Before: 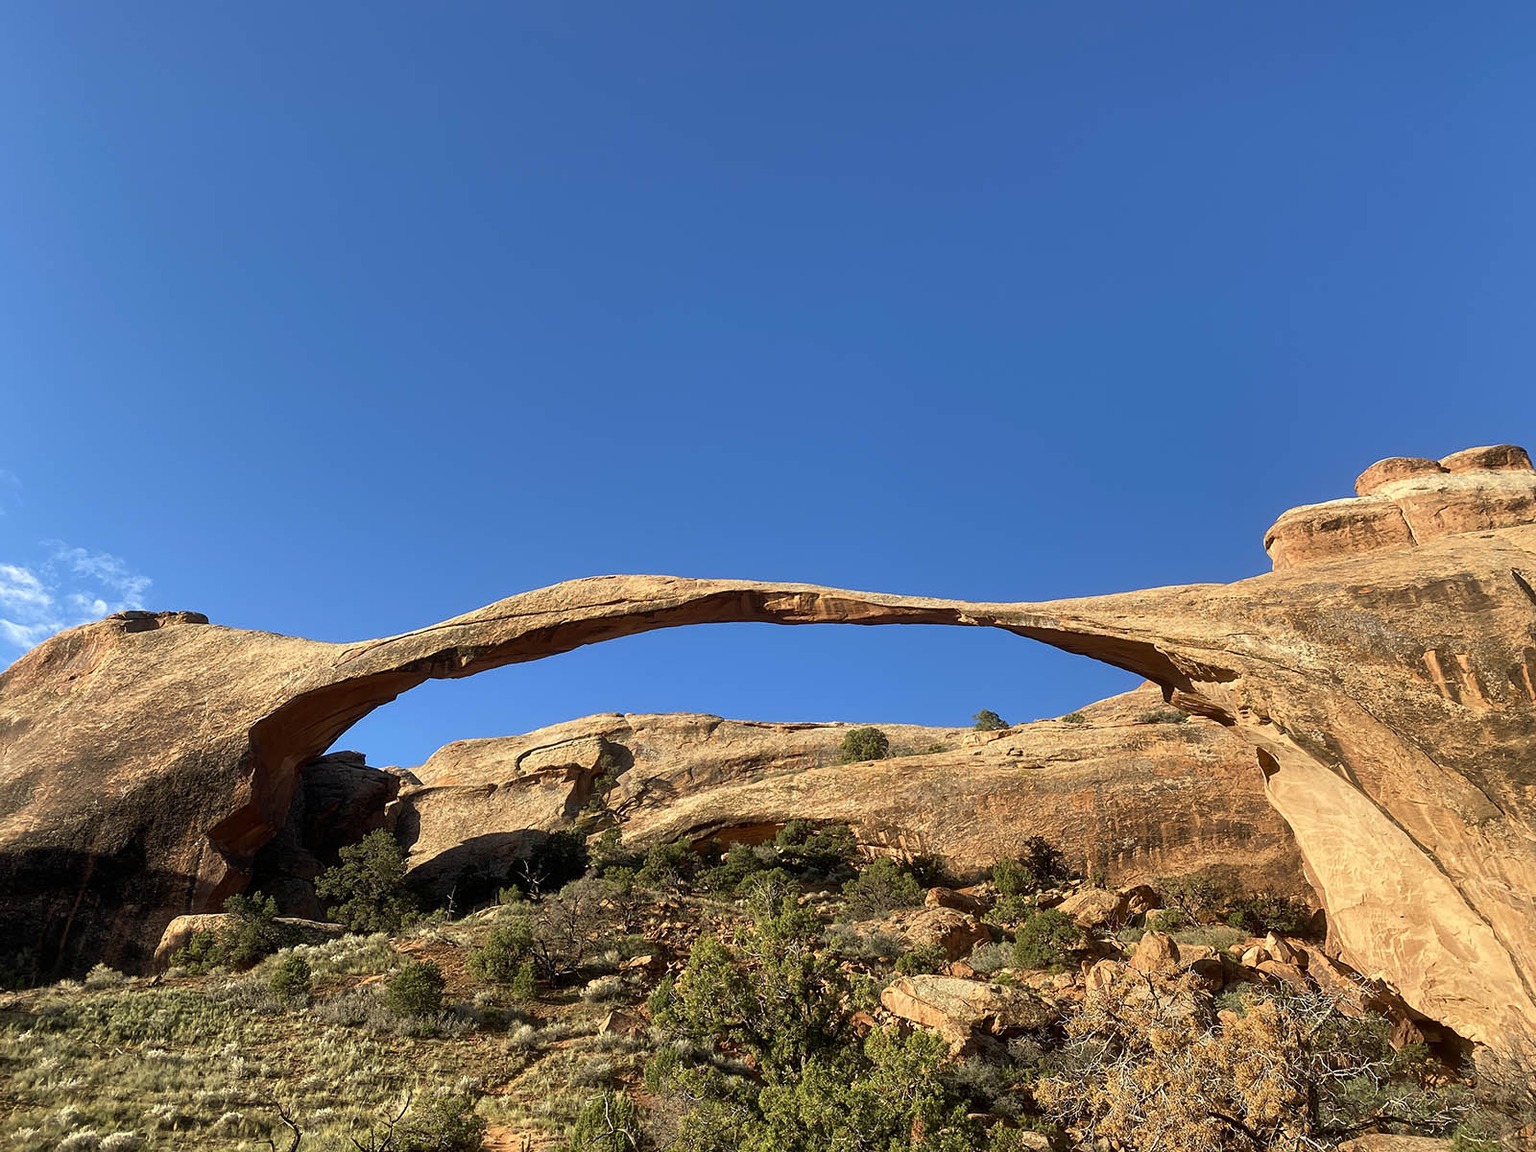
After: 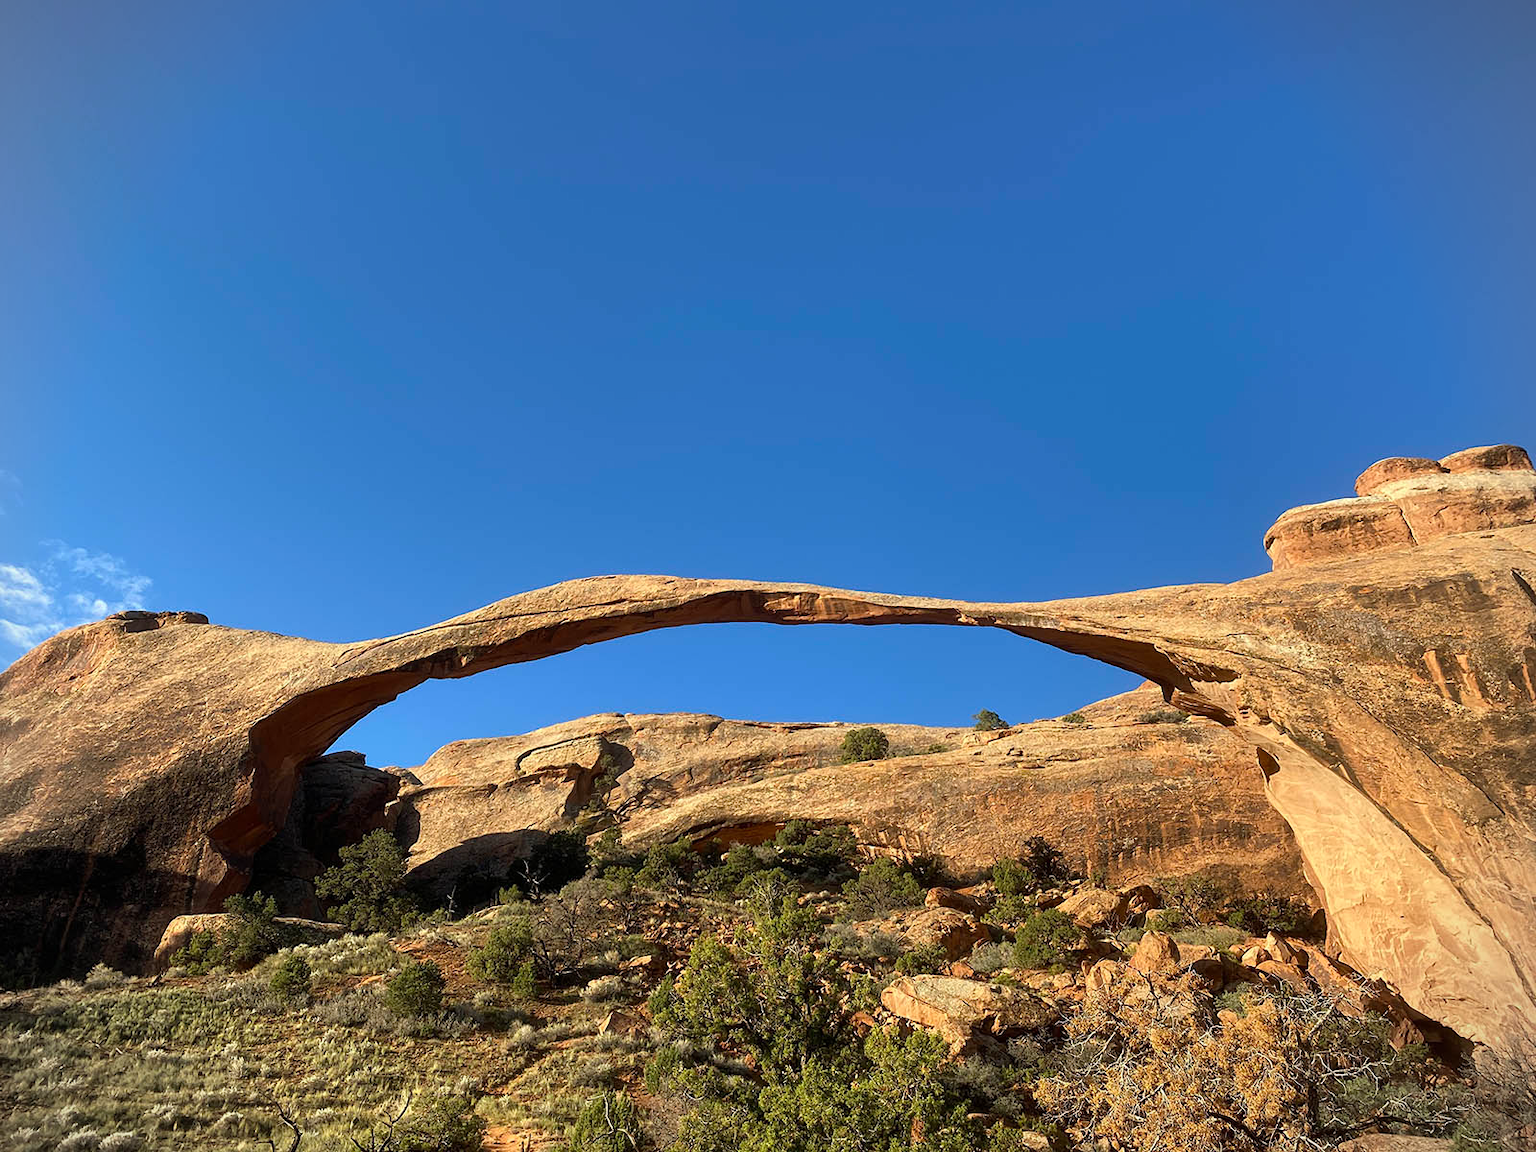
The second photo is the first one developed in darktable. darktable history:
vignetting: fall-off start 91.5%
